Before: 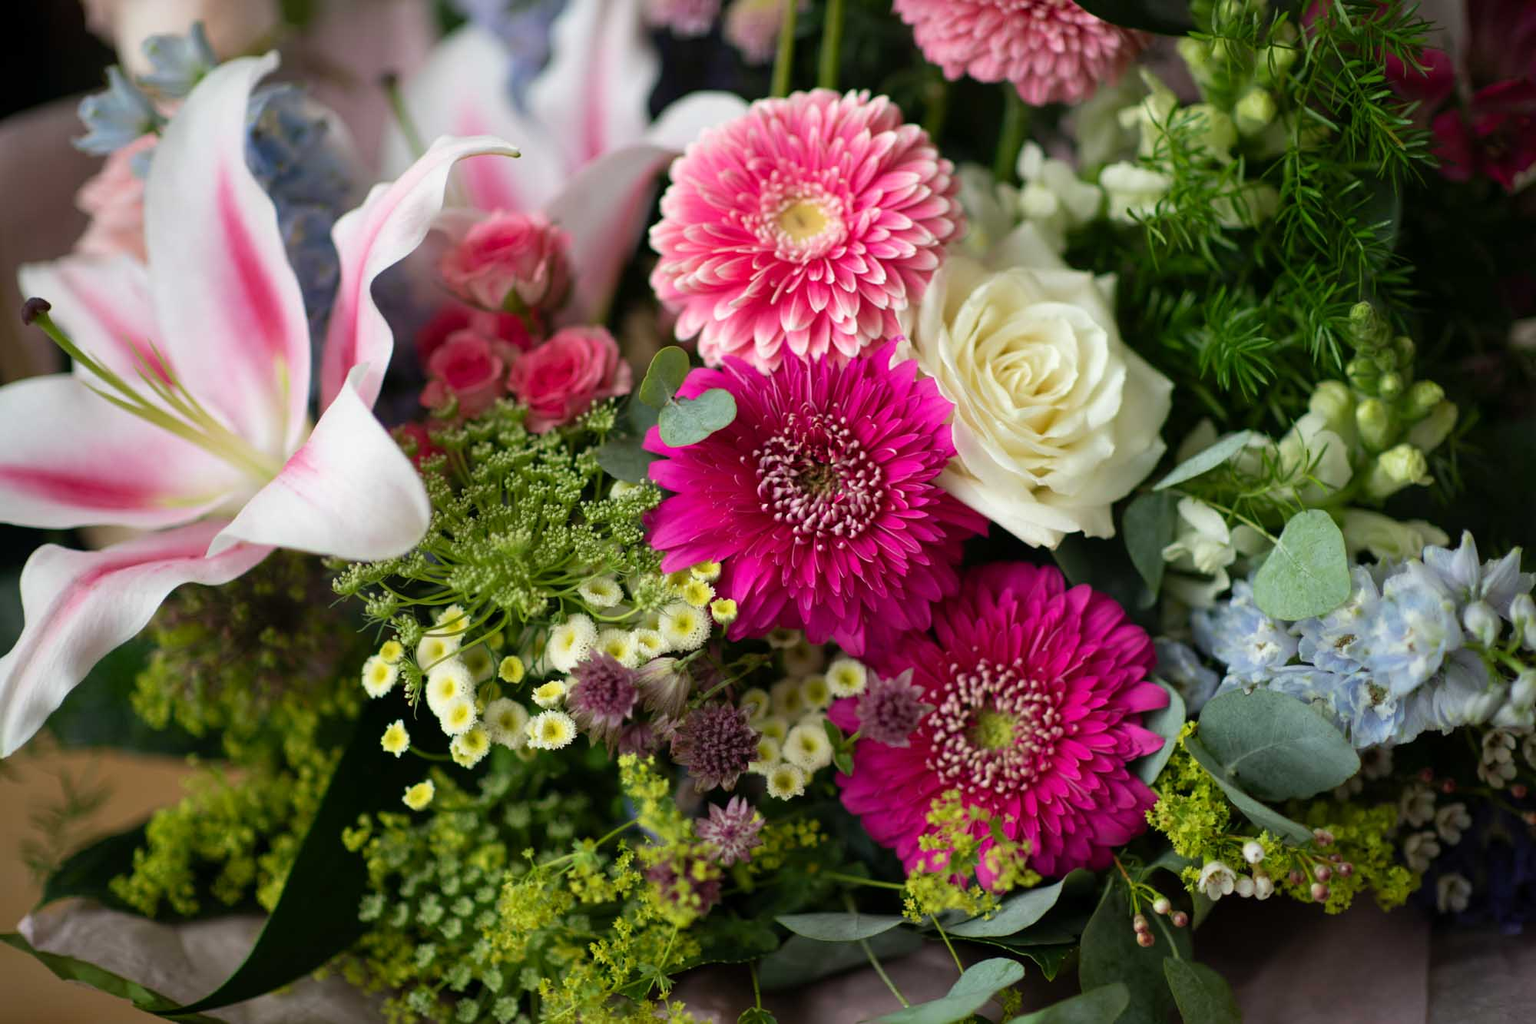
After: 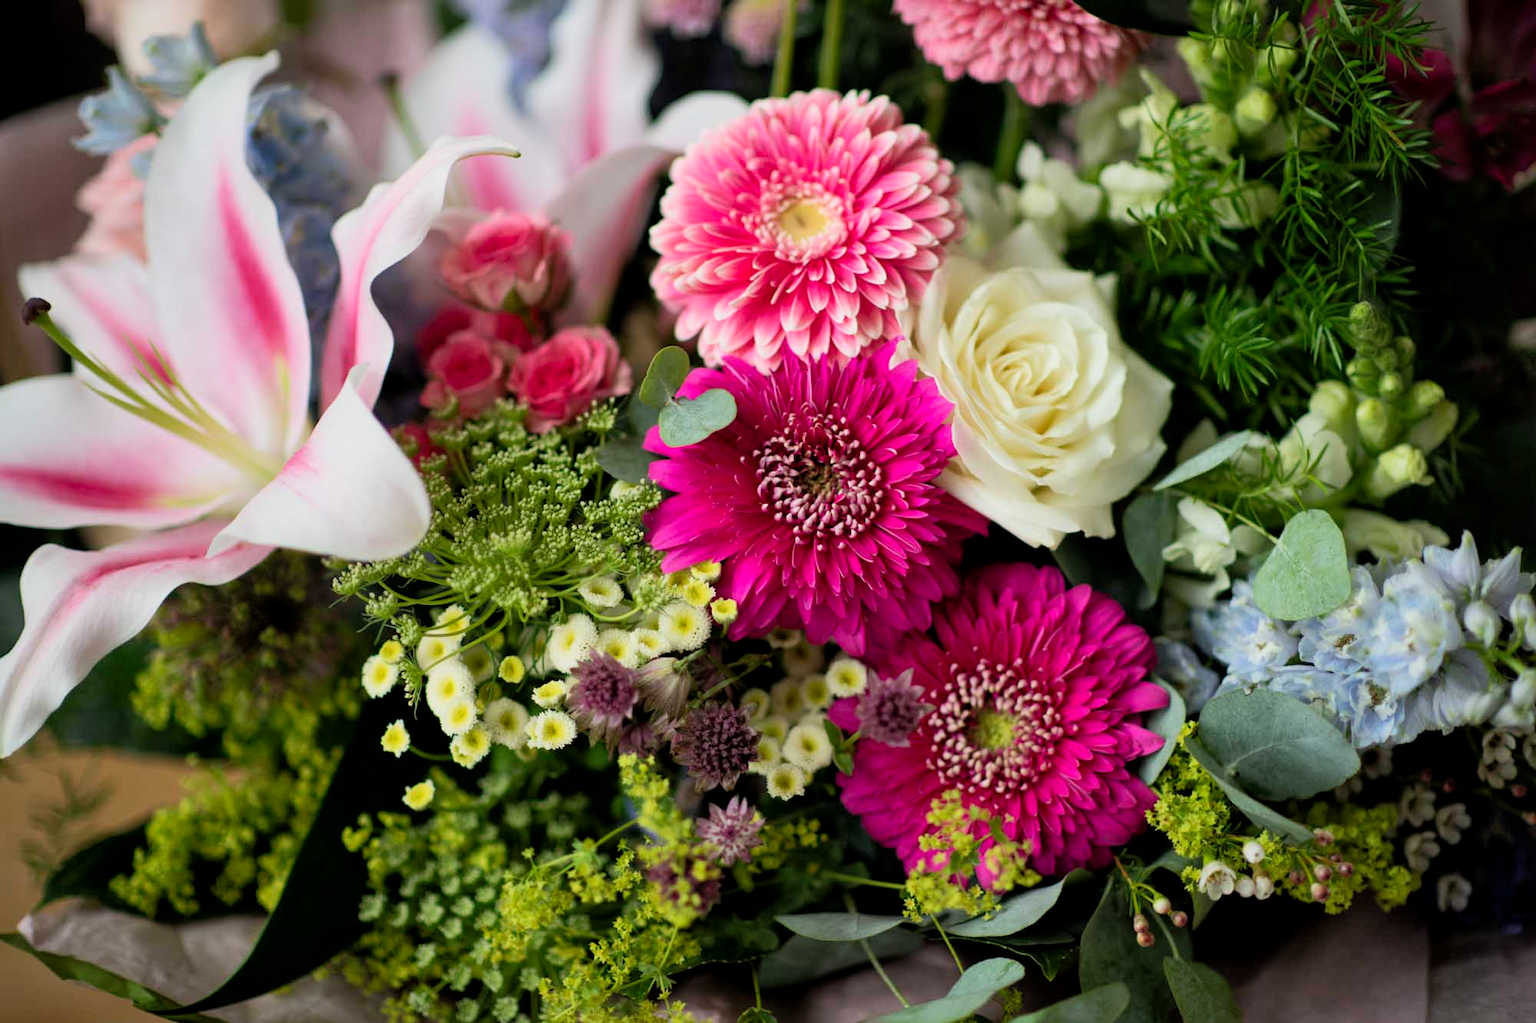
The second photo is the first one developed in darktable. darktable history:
tone curve: curves: ch0 [(0, 0) (0.004, 0.001) (0.133, 0.16) (0.325, 0.399) (0.475, 0.588) (0.832, 0.903) (1, 1)], color space Lab, linked channels, preserve colors none
local contrast: mode bilateral grid, contrast 20, coarseness 50, detail 120%, midtone range 0.2
exposure: exposure -0.492 EV, compensate highlight preservation false
